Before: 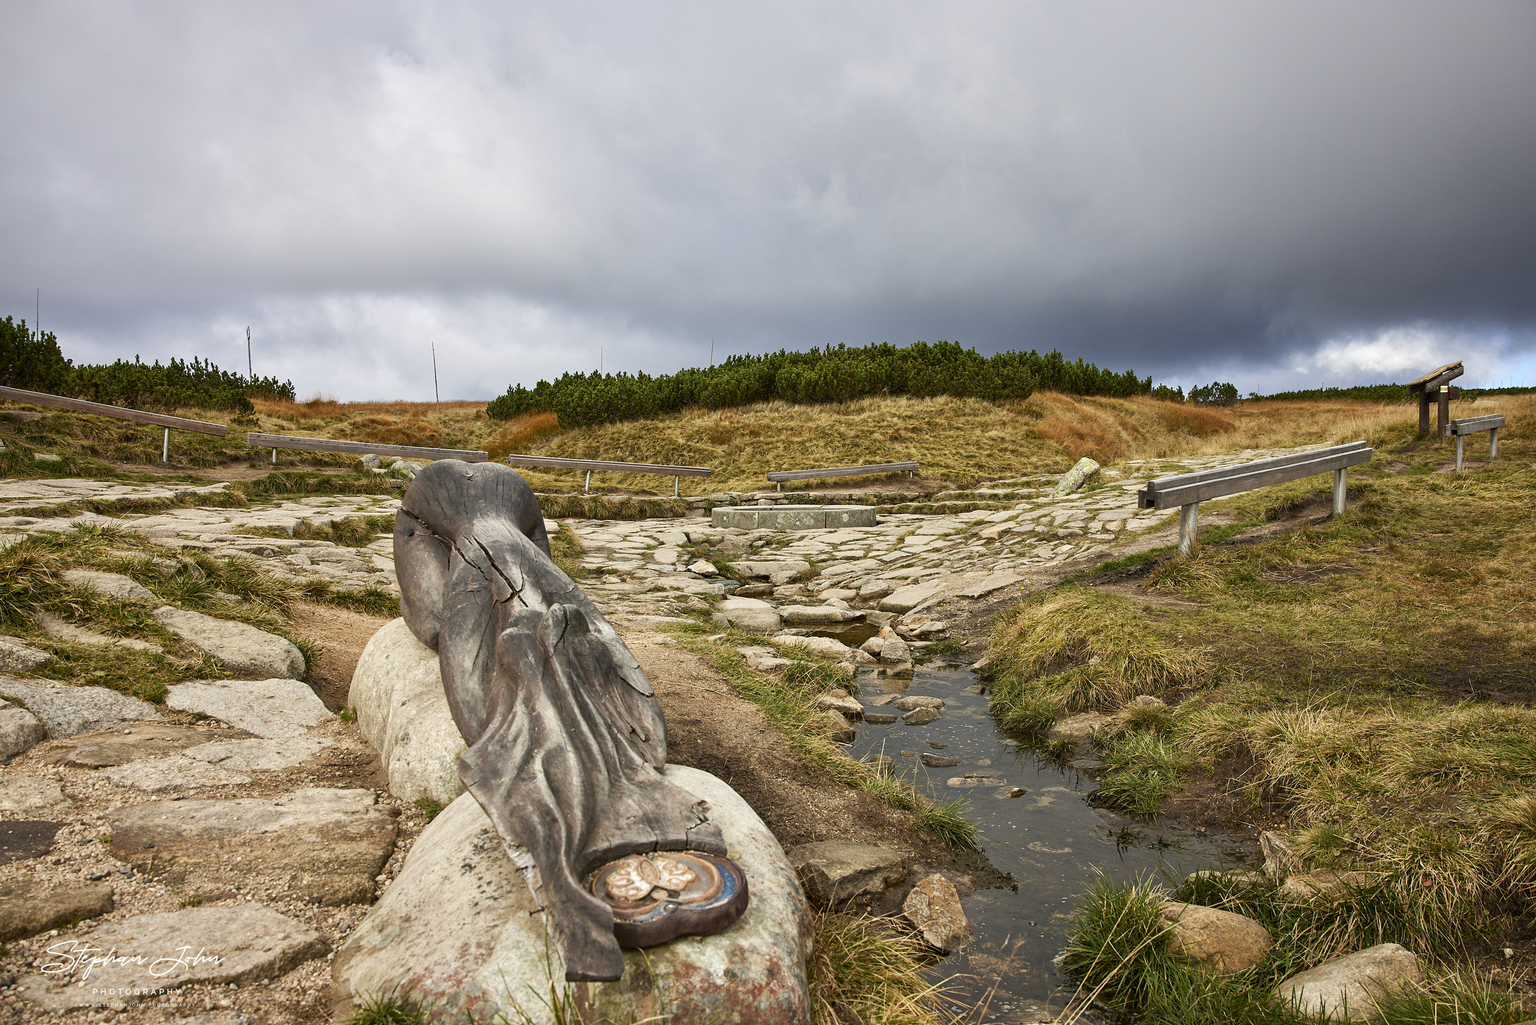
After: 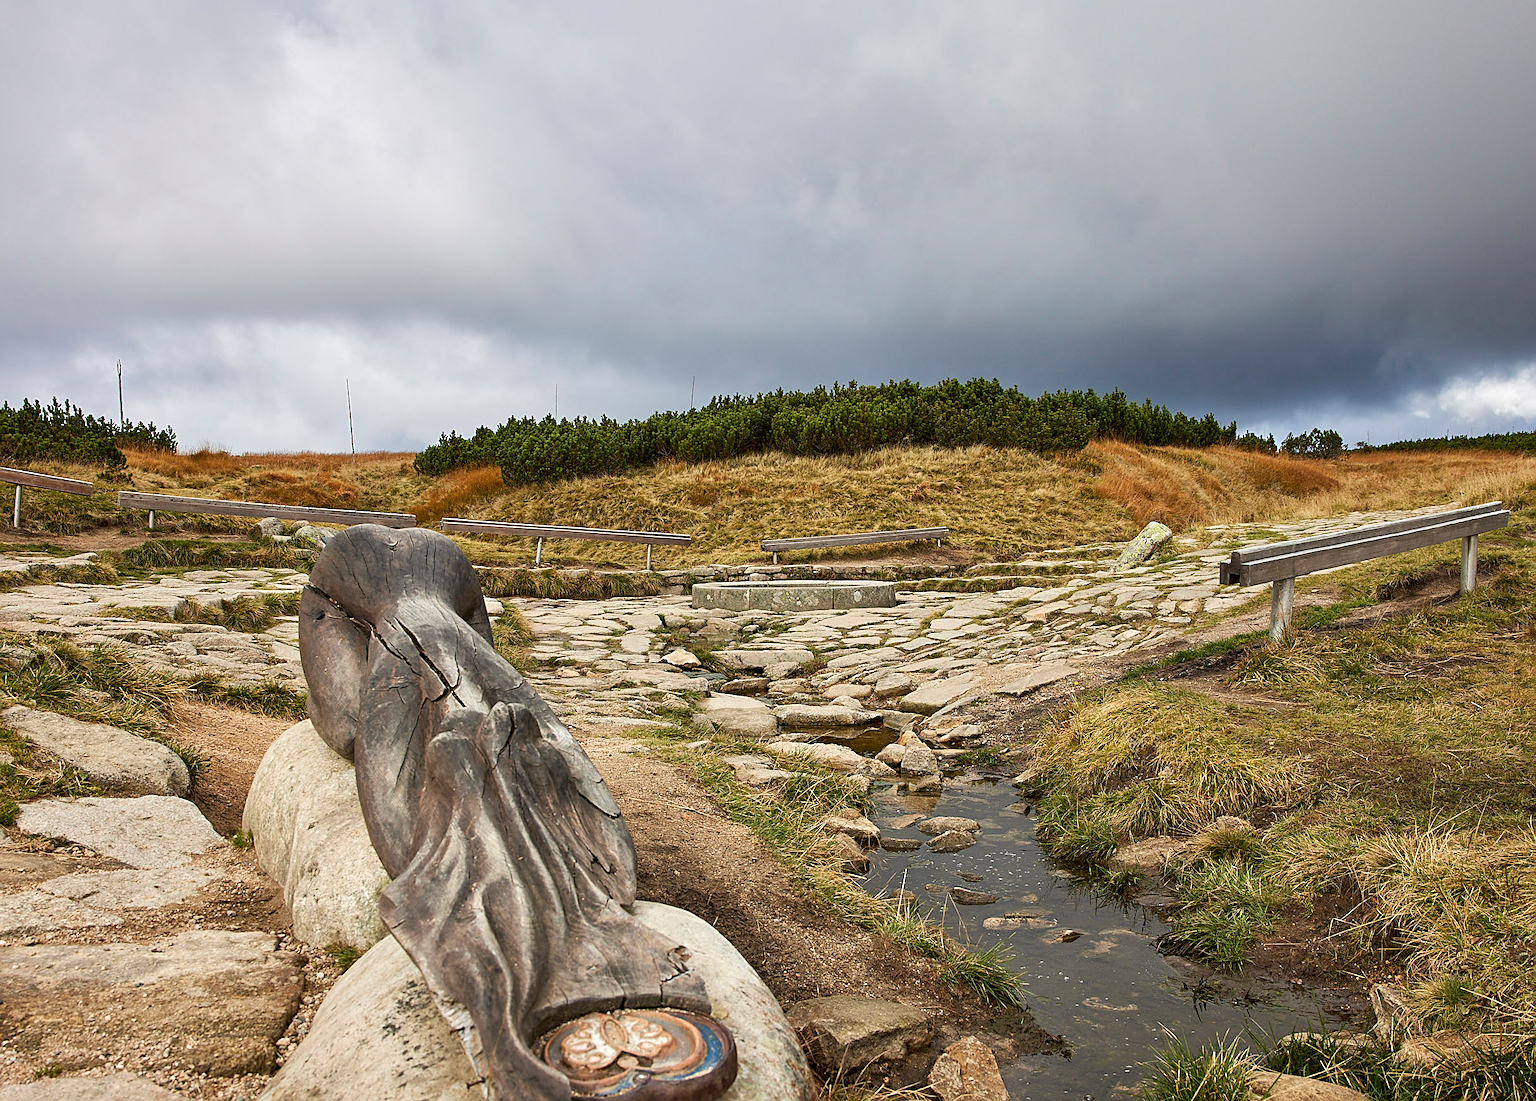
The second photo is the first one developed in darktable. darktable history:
crop: left 9.929%, top 3.475%, right 9.188%, bottom 9.529%
sharpen: on, module defaults
